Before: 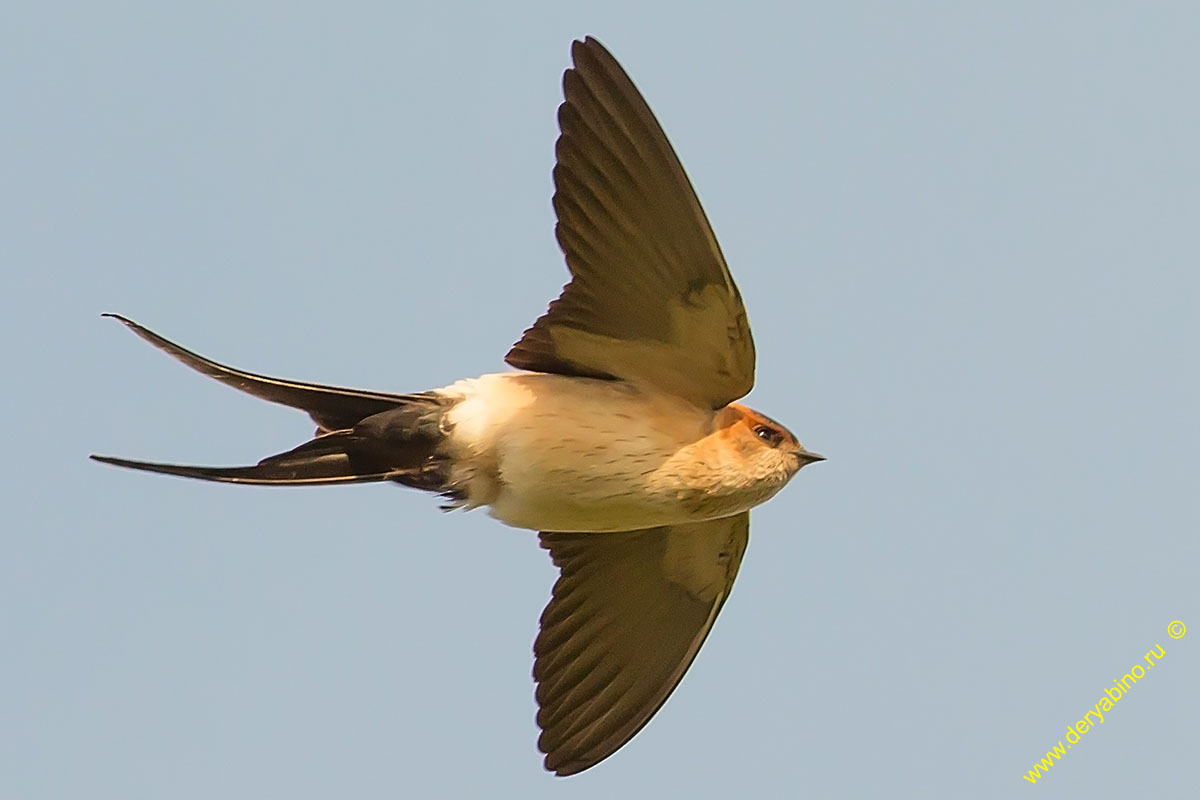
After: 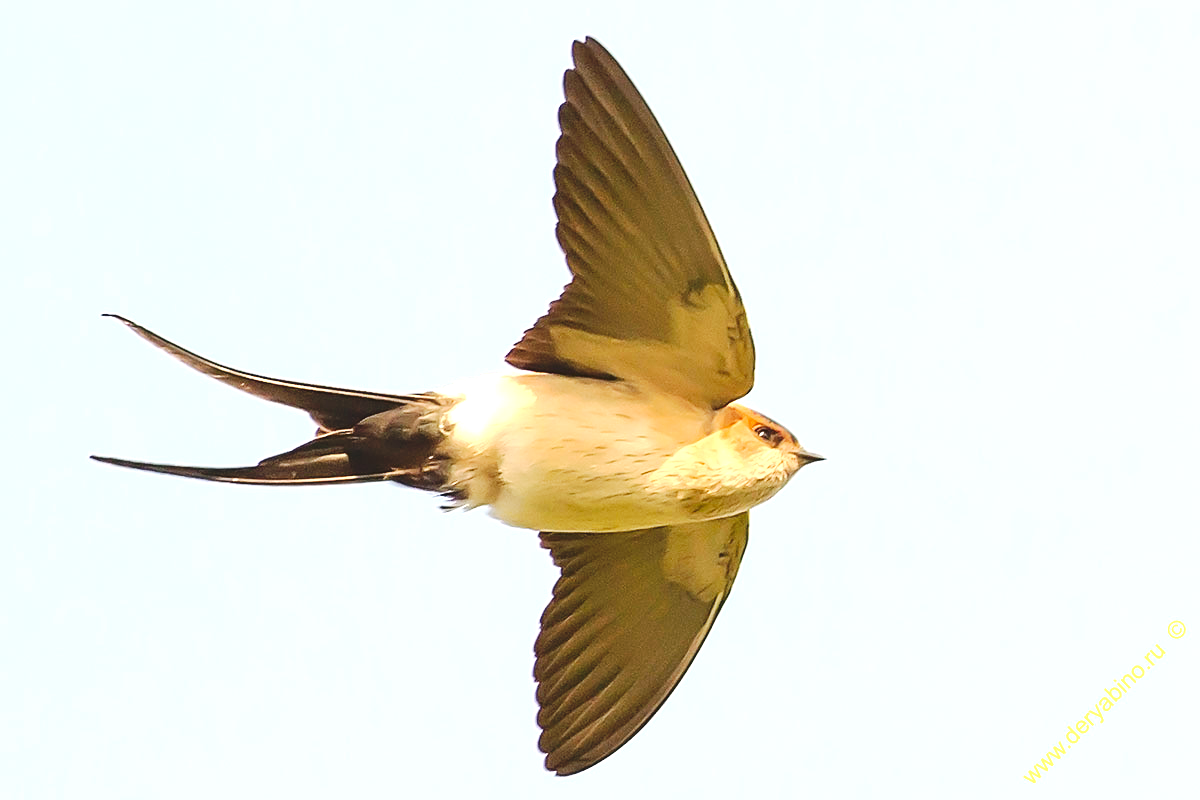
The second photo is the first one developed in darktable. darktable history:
tone curve: curves: ch0 [(0, 0) (0.003, 0.049) (0.011, 0.052) (0.025, 0.061) (0.044, 0.08) (0.069, 0.101) (0.1, 0.119) (0.136, 0.139) (0.177, 0.172) (0.224, 0.222) (0.277, 0.292) (0.335, 0.367) (0.399, 0.444) (0.468, 0.538) (0.543, 0.623) (0.623, 0.713) (0.709, 0.784) (0.801, 0.844) (0.898, 0.916) (1, 1)], preserve colors none
exposure: black level correction 0, exposure 1.104 EV, compensate highlight preservation false
